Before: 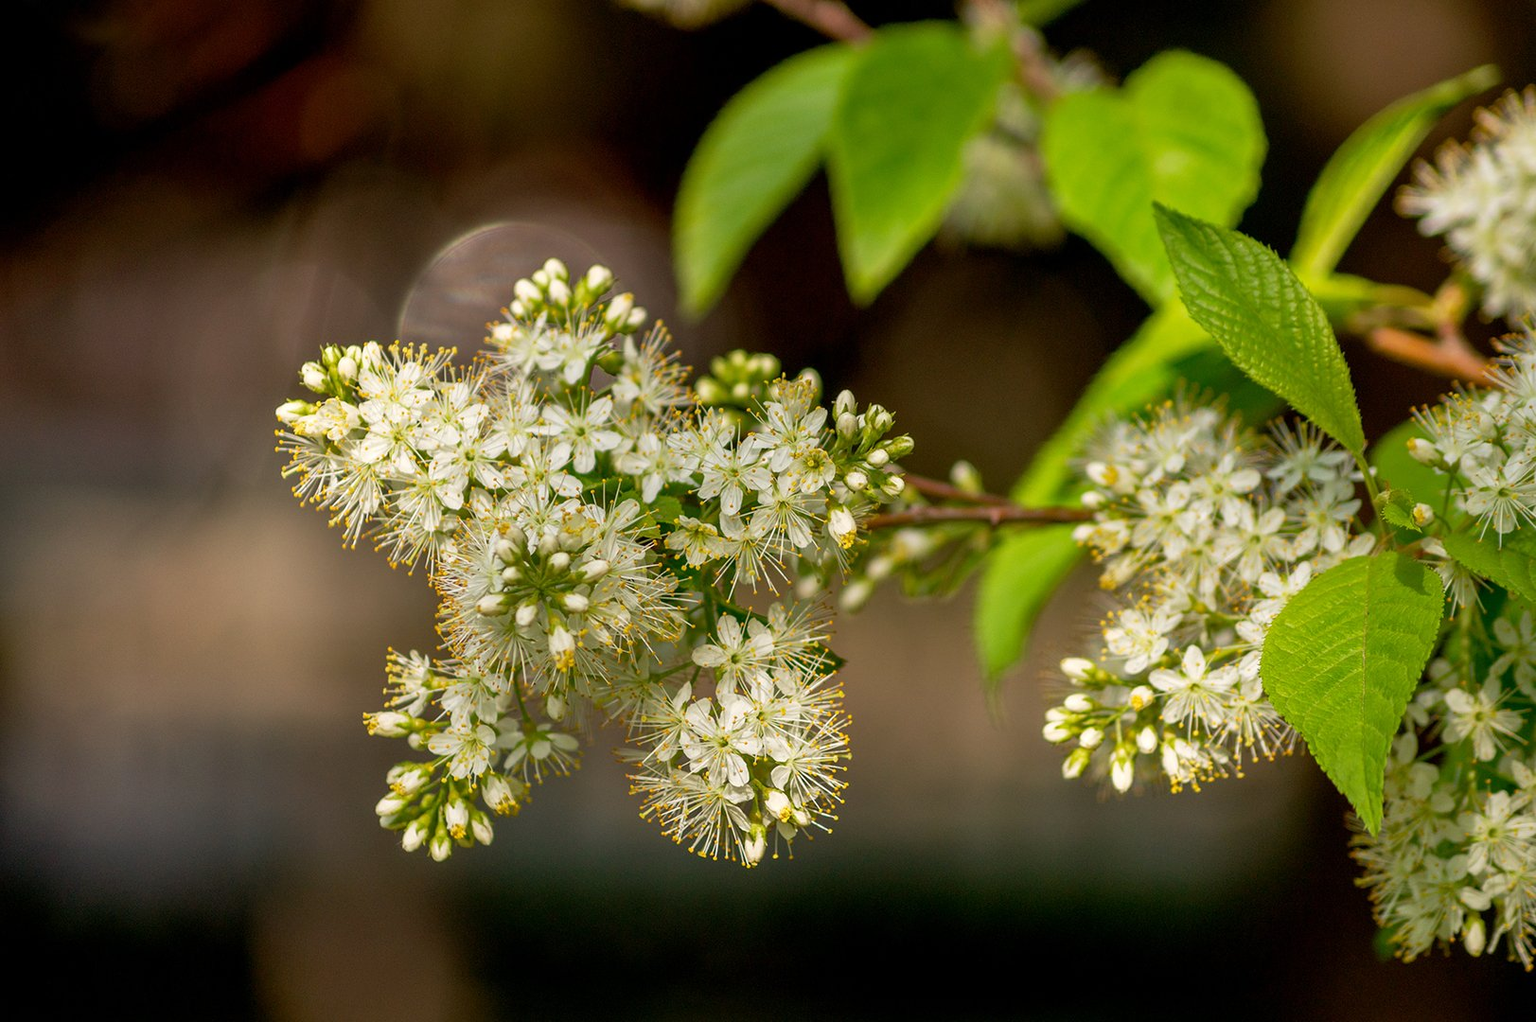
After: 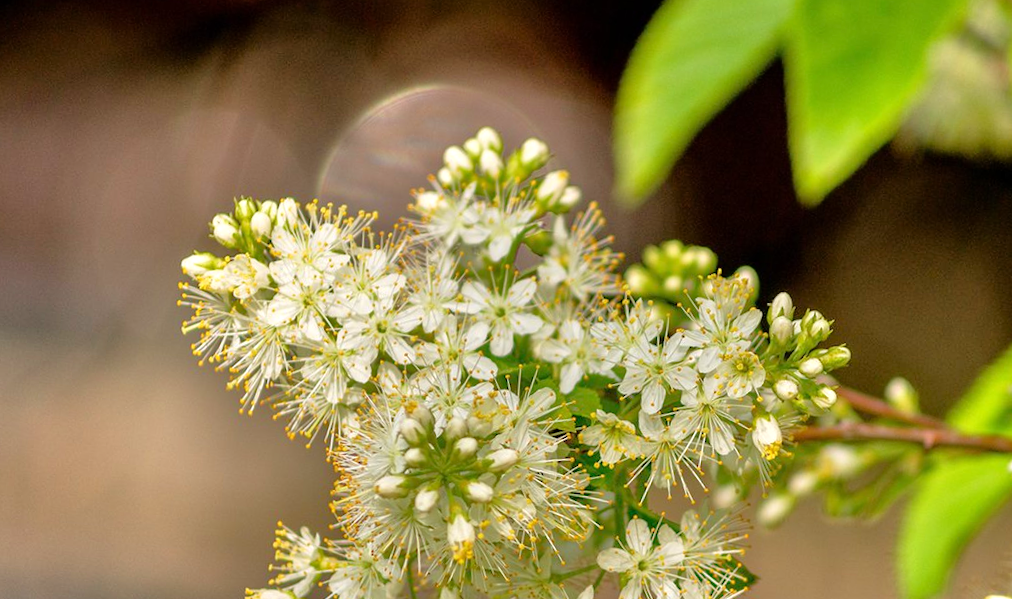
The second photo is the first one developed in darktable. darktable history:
tone equalizer: -7 EV 0.15 EV, -6 EV 0.6 EV, -5 EV 1.15 EV, -4 EV 1.33 EV, -3 EV 1.15 EV, -2 EV 0.6 EV, -1 EV 0.15 EV, mask exposure compensation -0.5 EV
crop and rotate: angle -4.99°, left 2.122%, top 6.945%, right 27.566%, bottom 30.519%
sharpen: radius 2.883, amount 0.868, threshold 47.523
